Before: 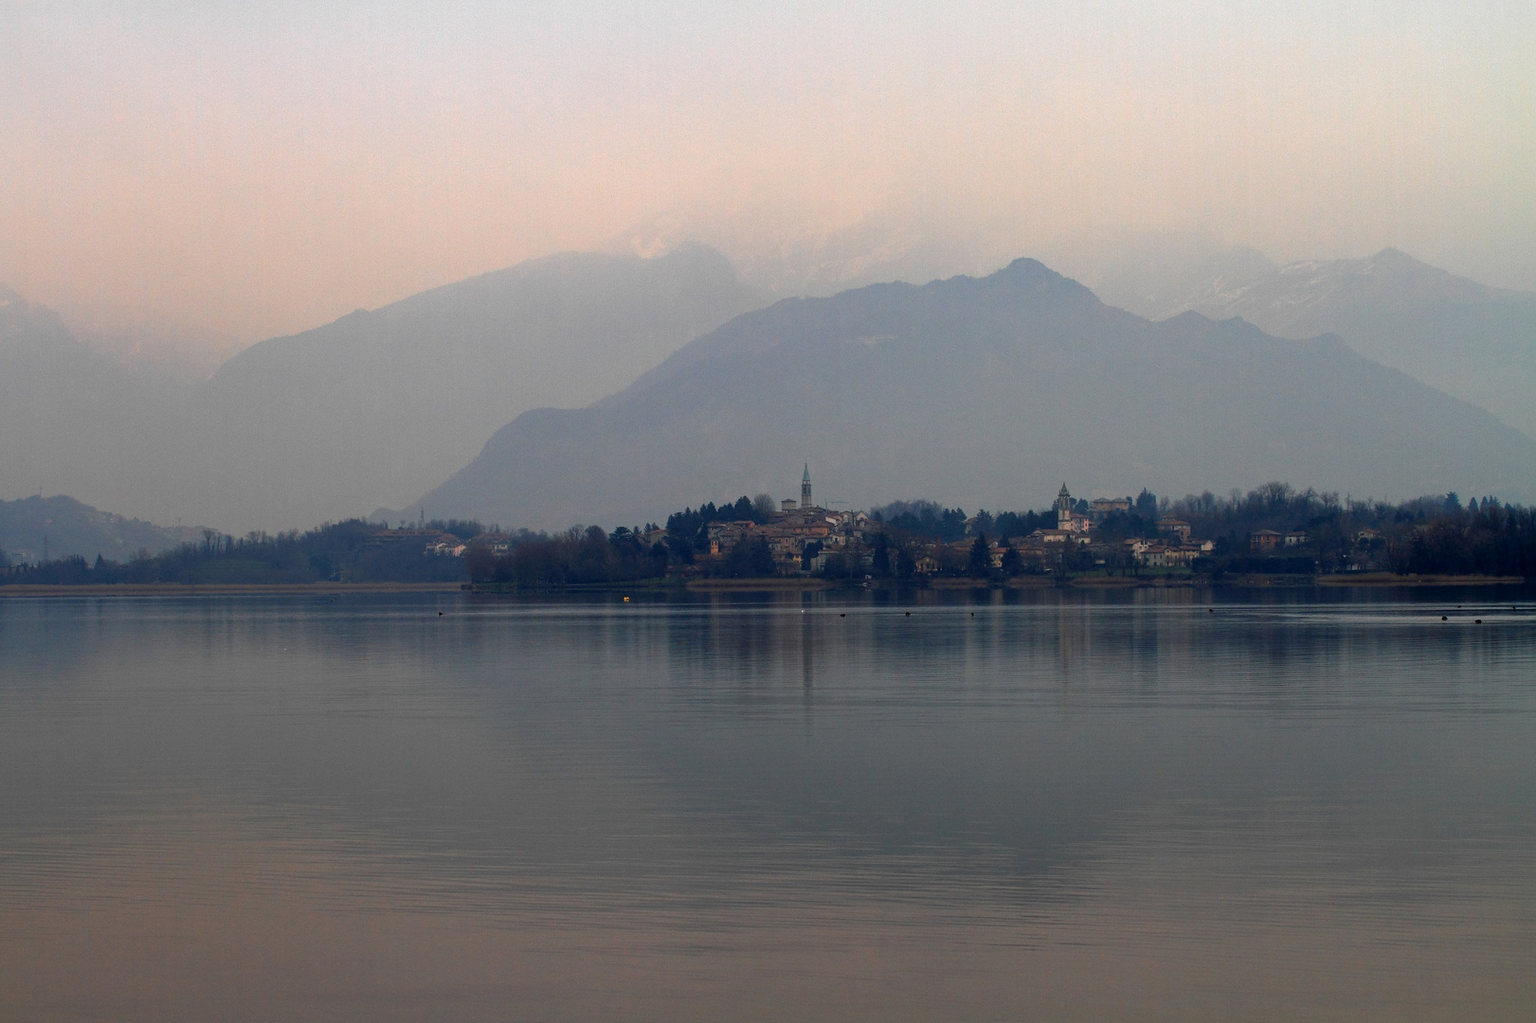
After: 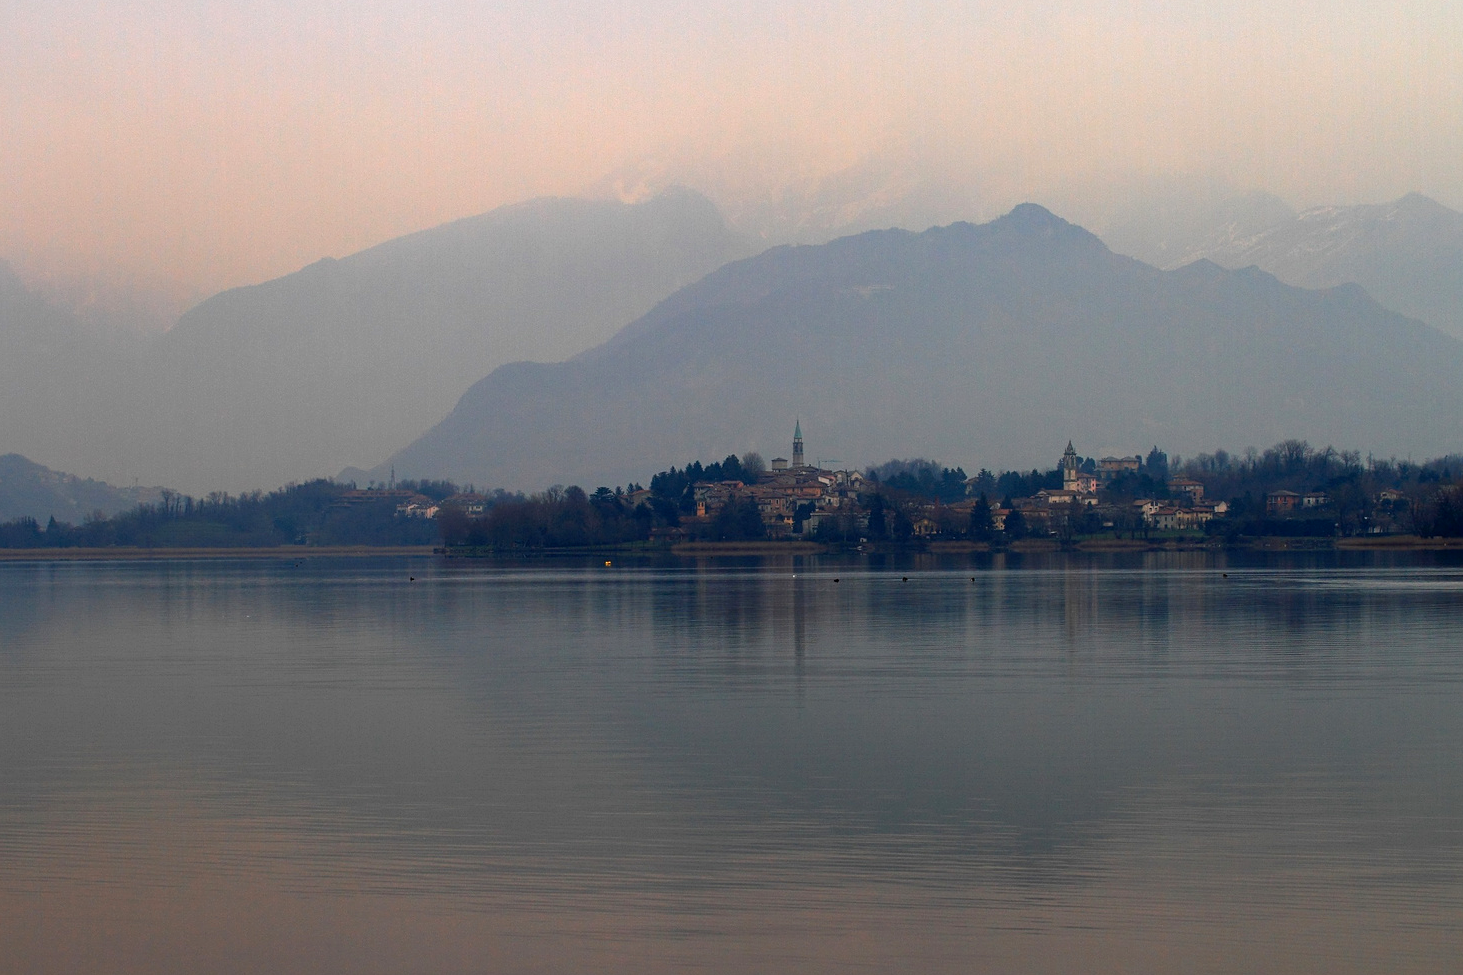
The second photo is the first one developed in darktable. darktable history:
sharpen: amount 0.2
crop: left 3.305%, top 6.436%, right 6.389%, bottom 3.258%
contrast brightness saturation: contrast 0.04, saturation 0.16
